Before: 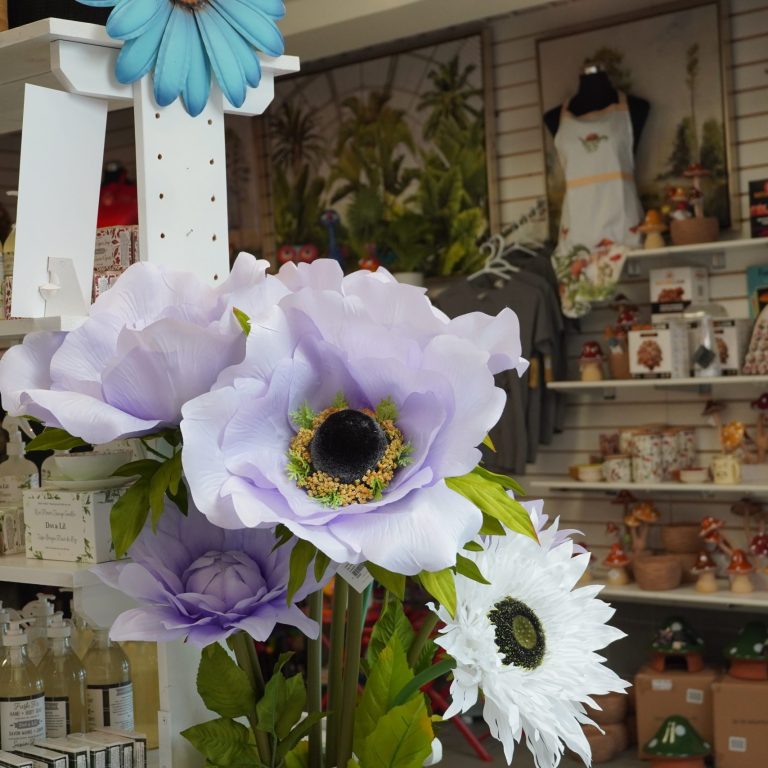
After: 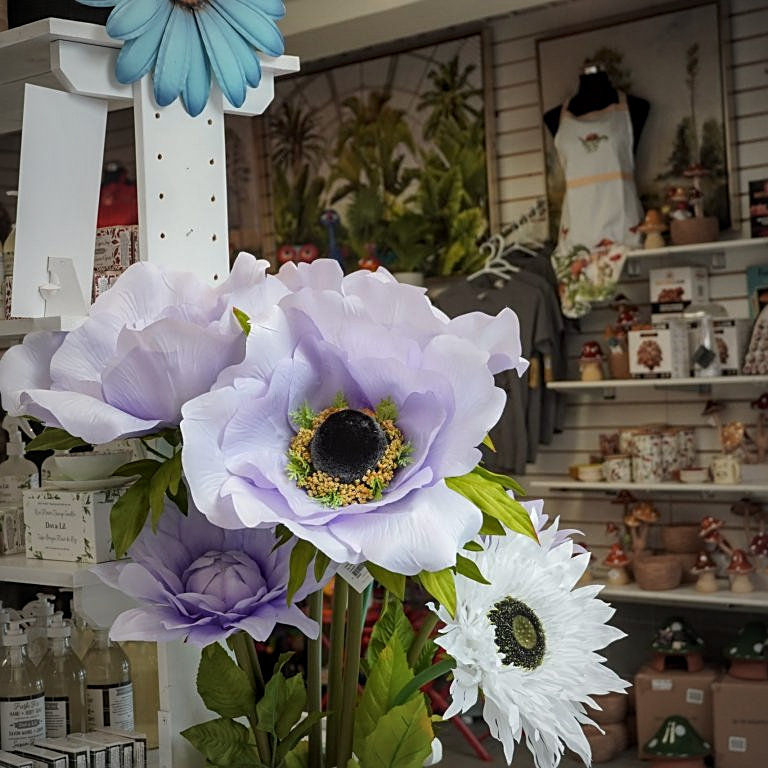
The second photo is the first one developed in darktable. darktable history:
sharpen: on, module defaults
vignetting: fall-off start 72.34%, fall-off radius 108.42%, width/height ratio 0.73, unbound false
local contrast: on, module defaults
